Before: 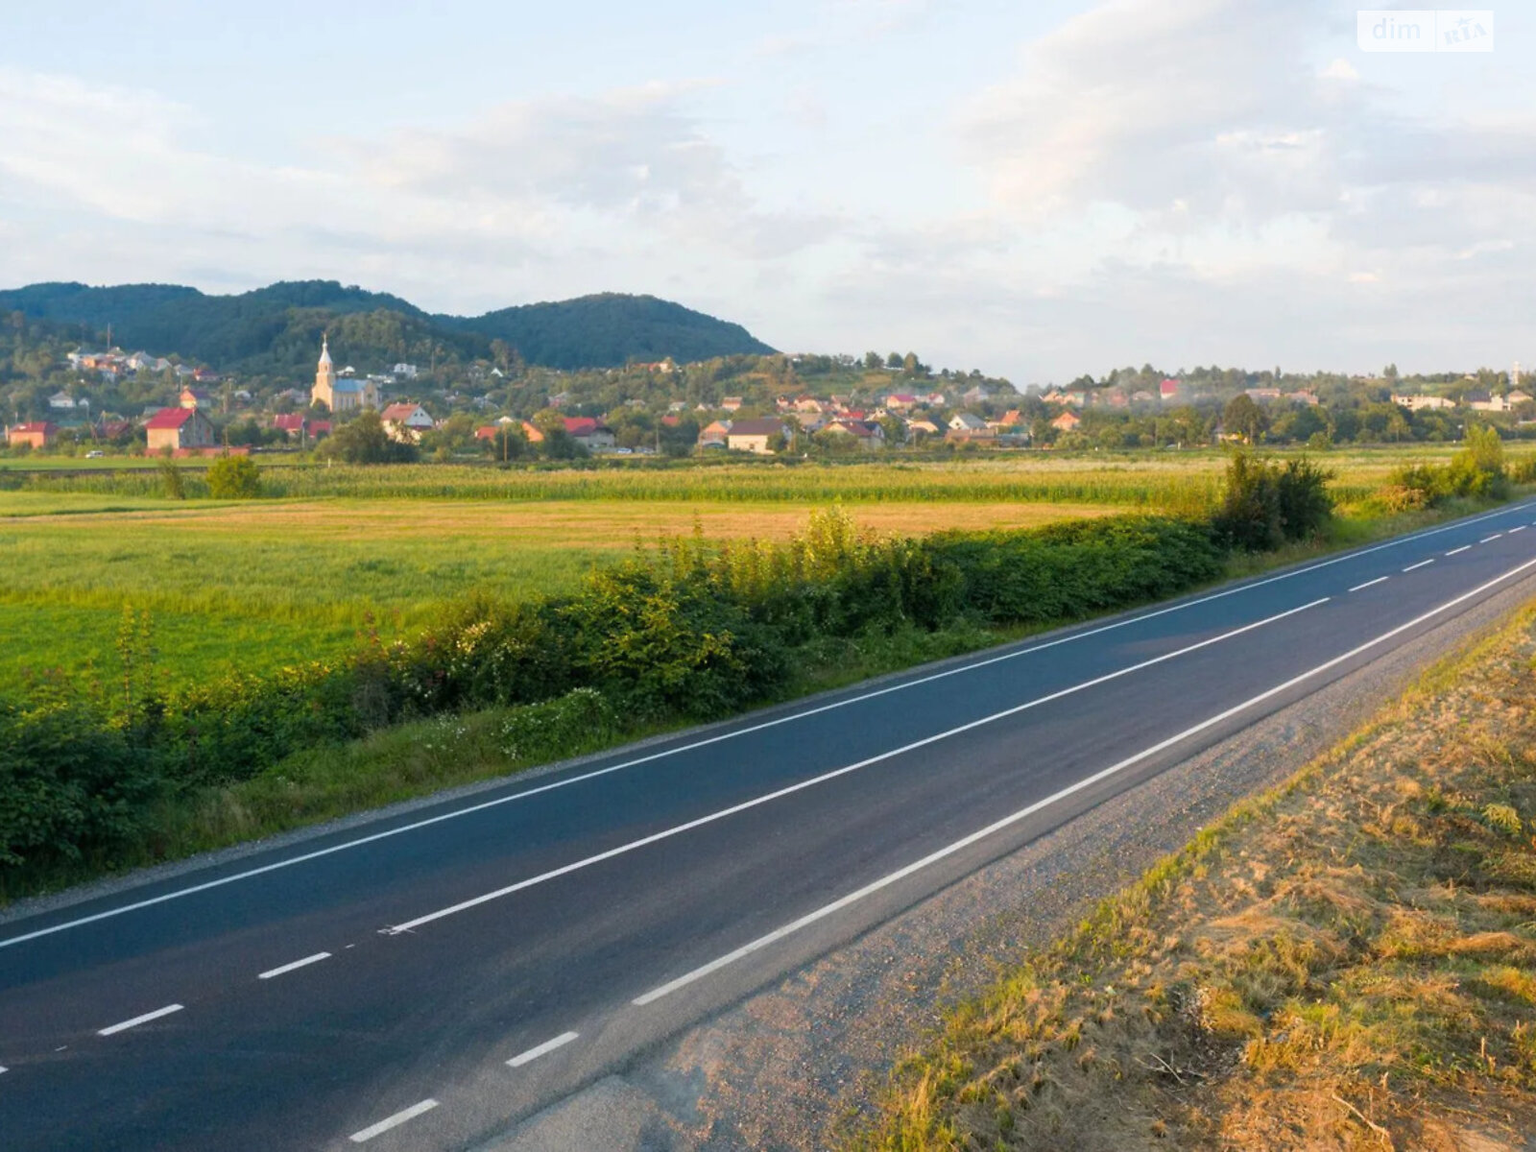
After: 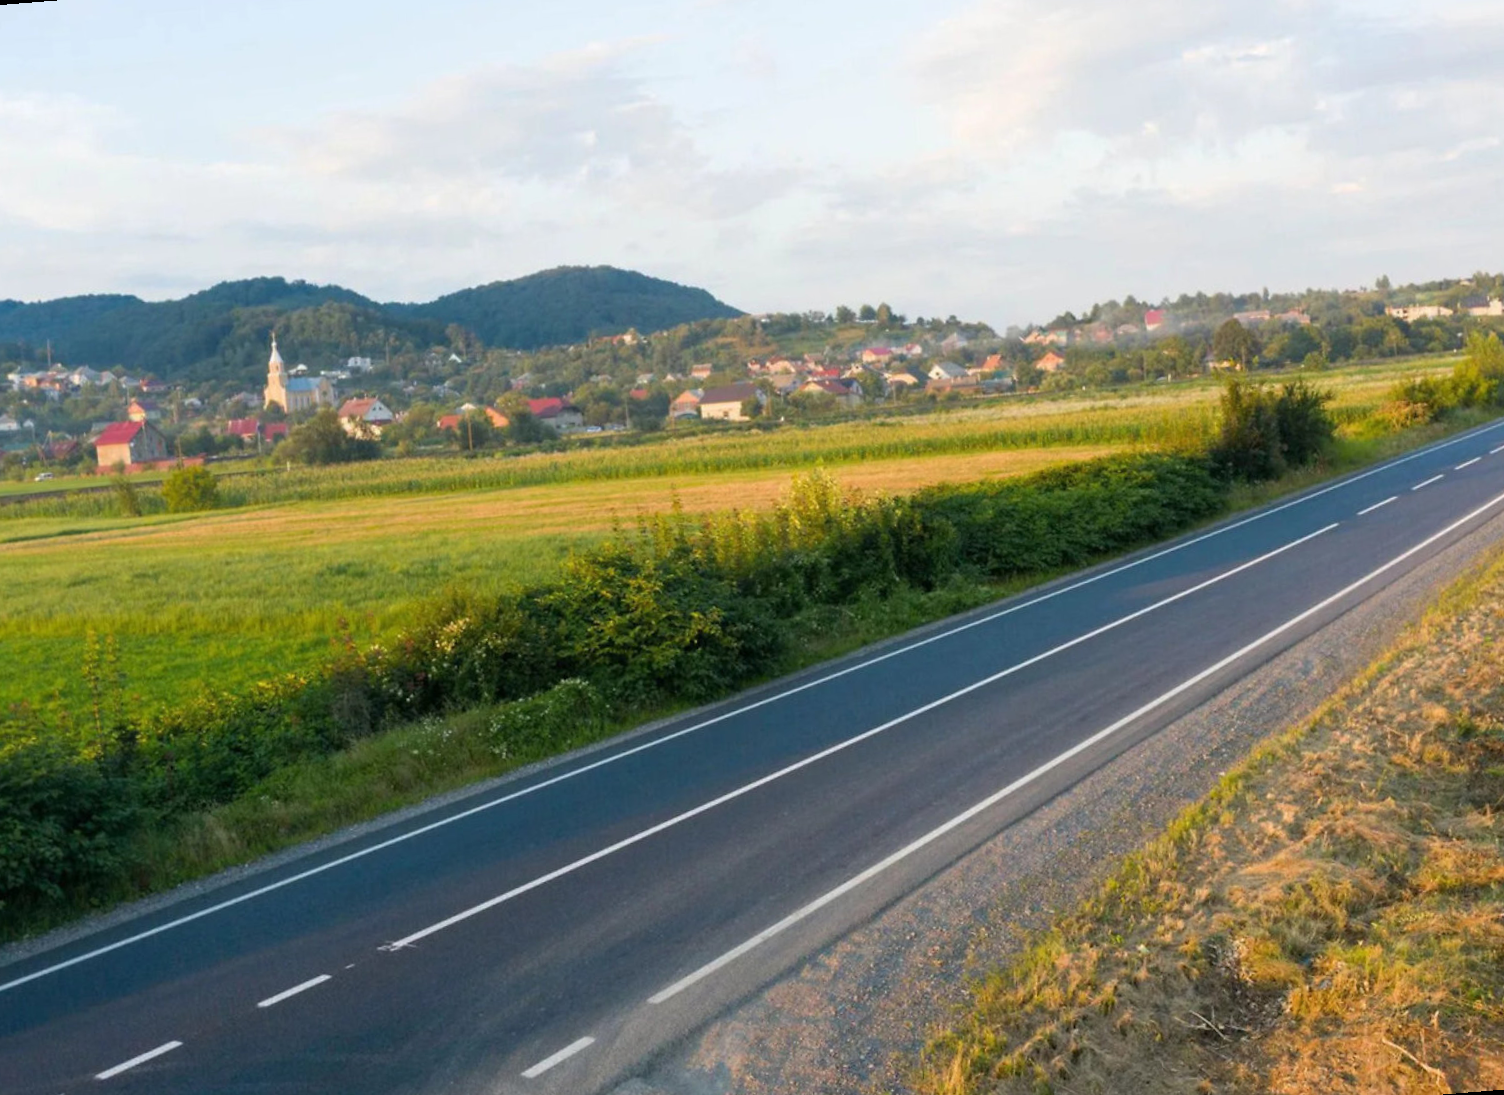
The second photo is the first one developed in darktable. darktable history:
rotate and perspective: rotation -4.57°, crop left 0.054, crop right 0.944, crop top 0.087, crop bottom 0.914
